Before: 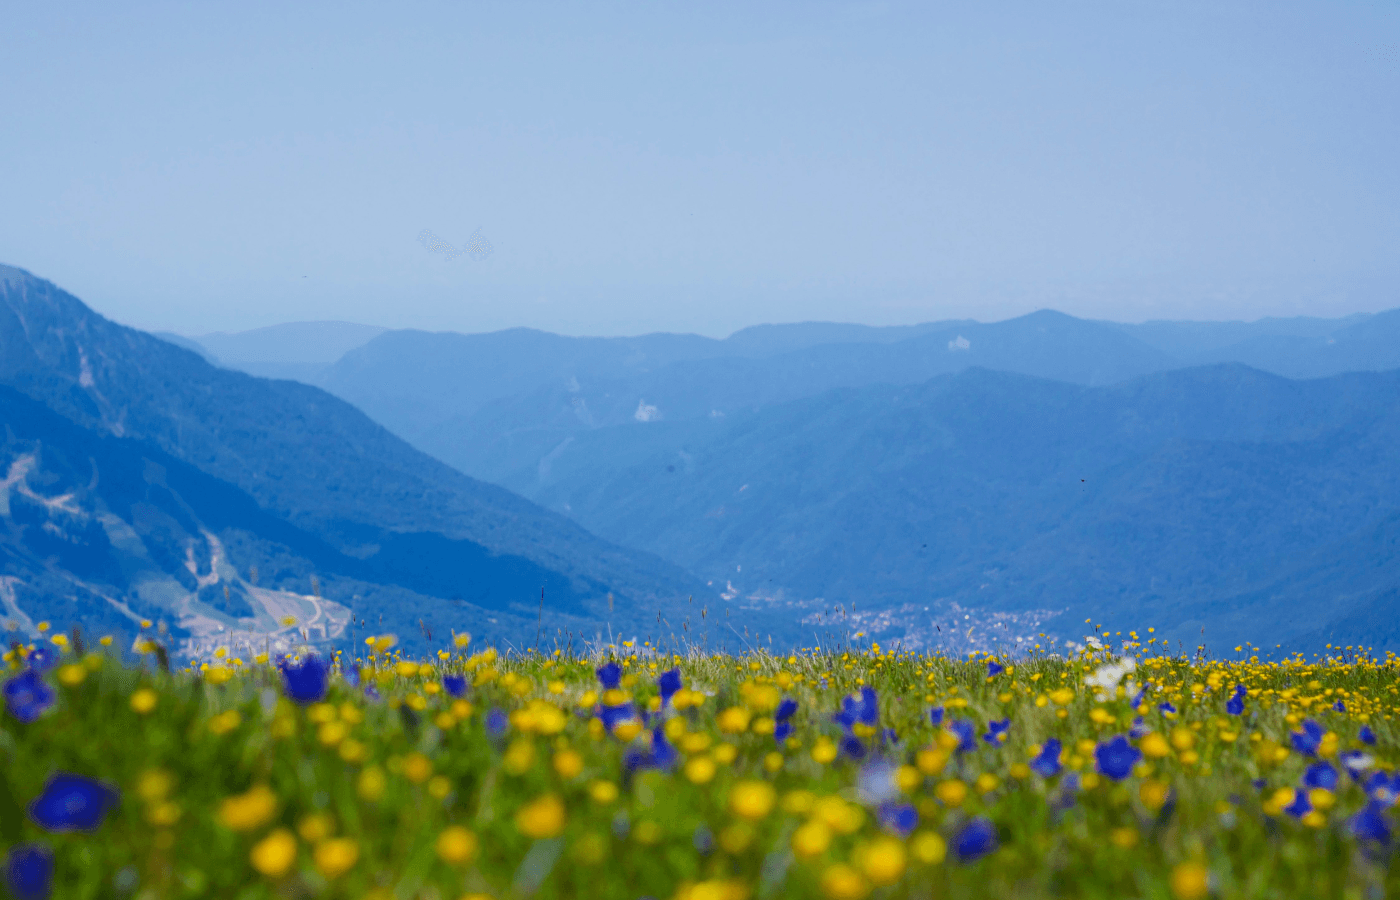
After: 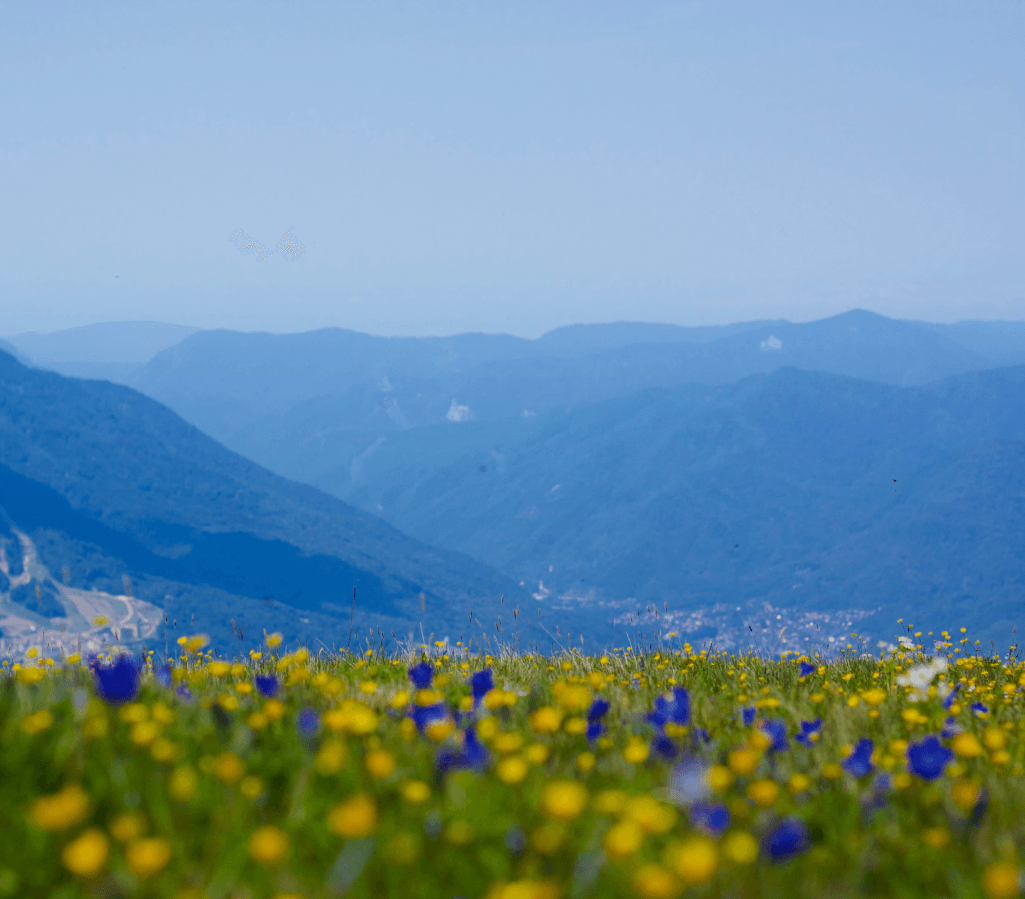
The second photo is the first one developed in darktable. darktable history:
sharpen: radius 5.325, amount 0.312, threshold 26.433
exposure: compensate exposure bias true, compensate highlight preservation false
graduated density: rotation -180°, offset 24.95
crop: left 13.443%, right 13.31%
